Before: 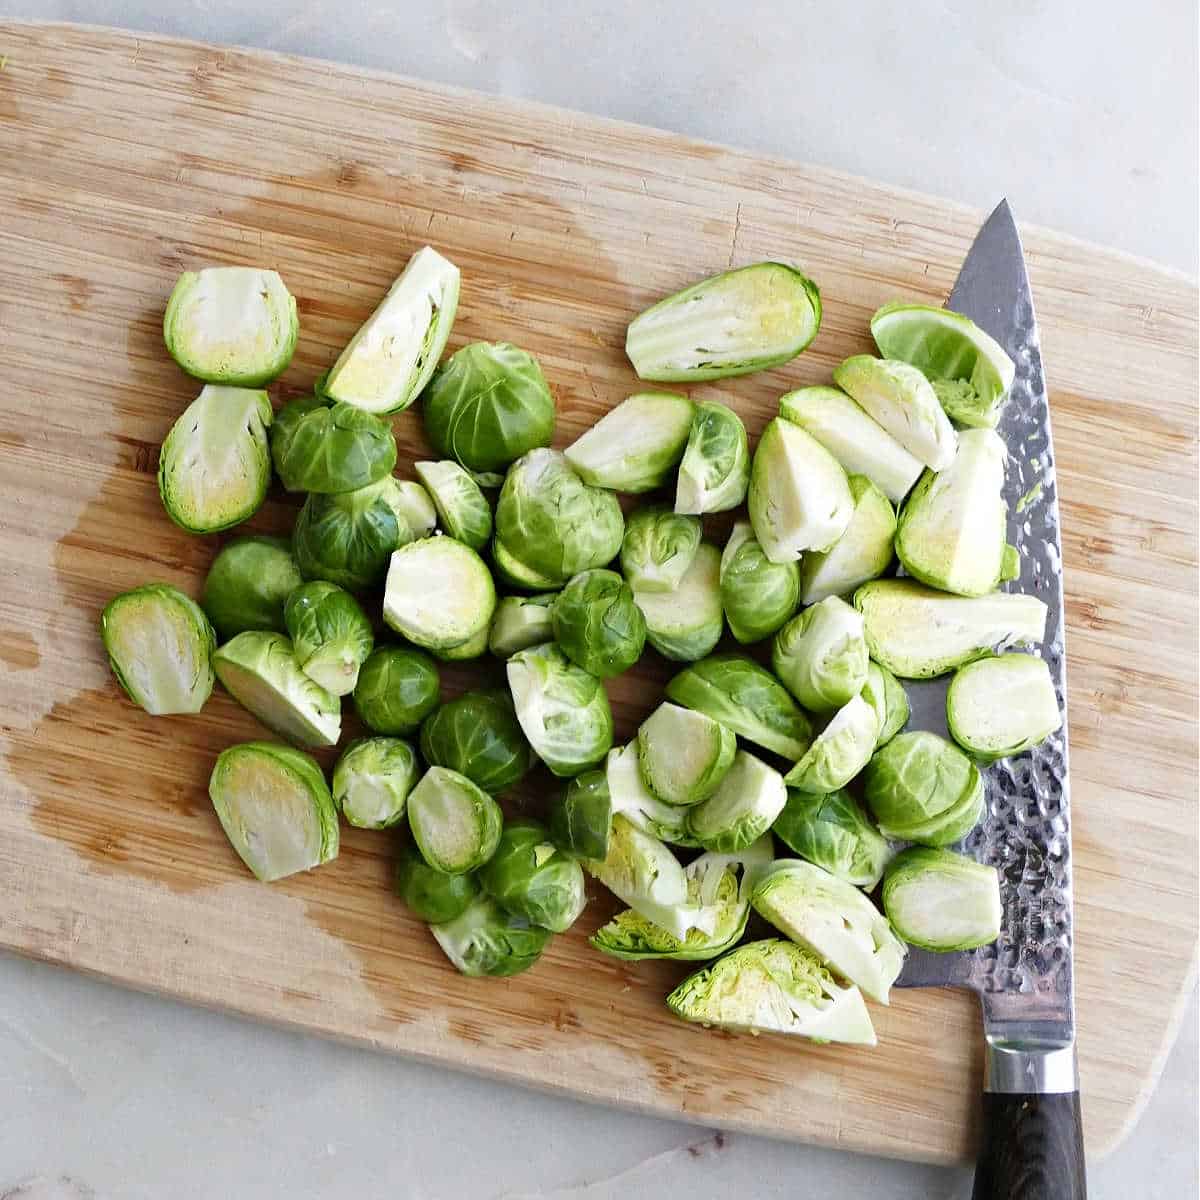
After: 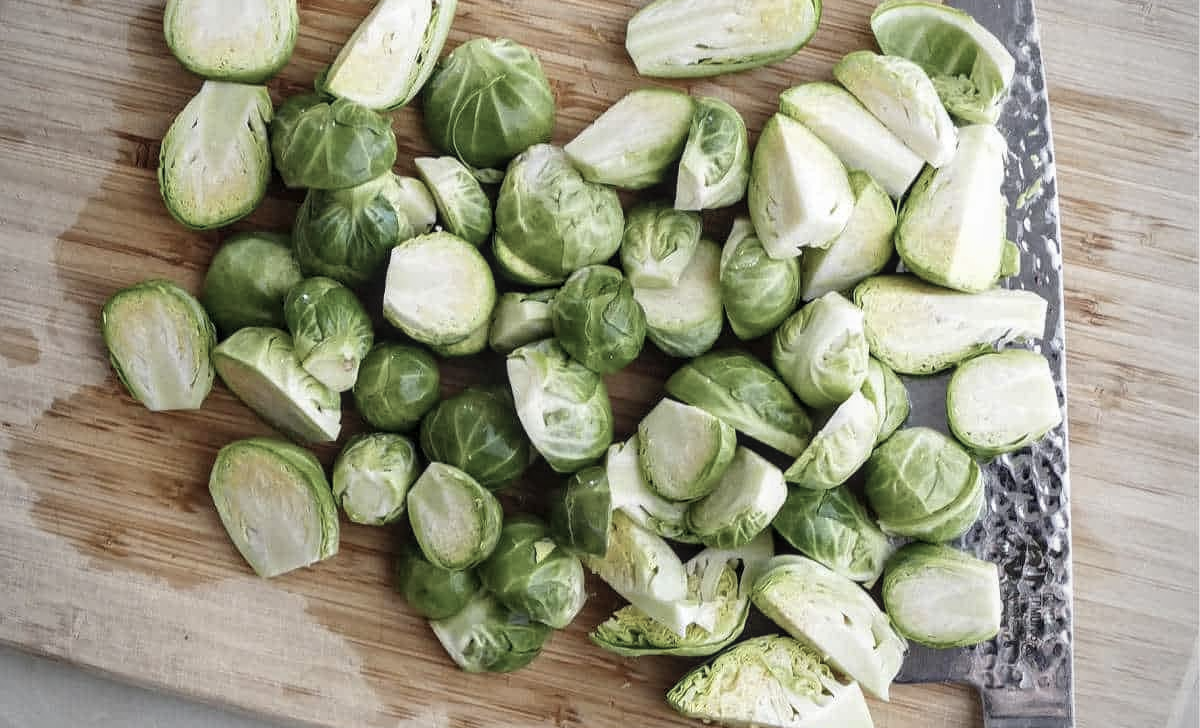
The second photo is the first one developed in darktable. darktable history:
contrast brightness saturation: contrast -0.05, saturation -0.41
vignetting: on, module defaults
crop and rotate: top 25.357%, bottom 13.942%
local contrast: on, module defaults
